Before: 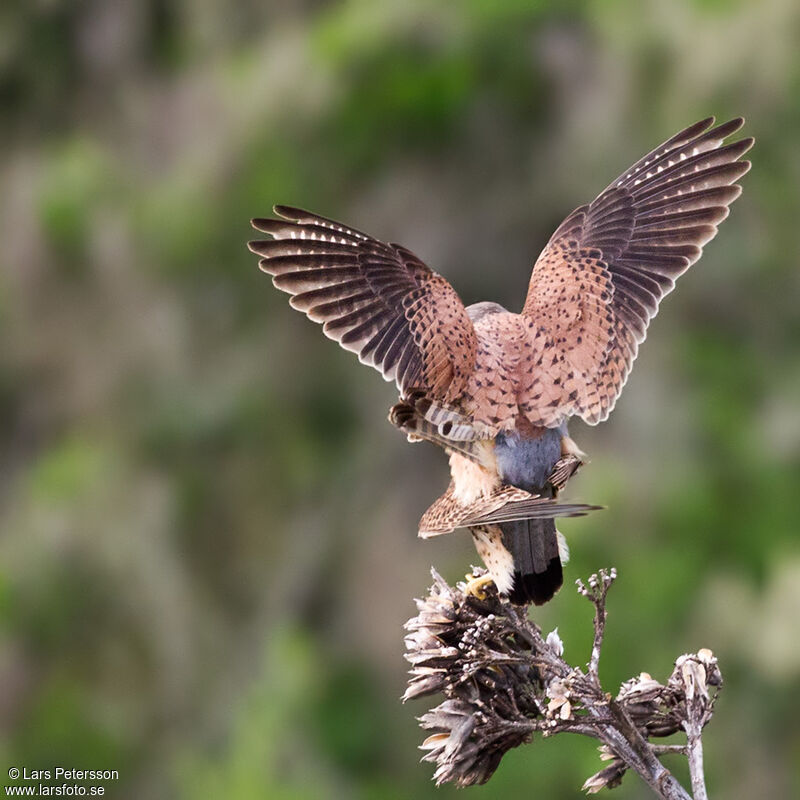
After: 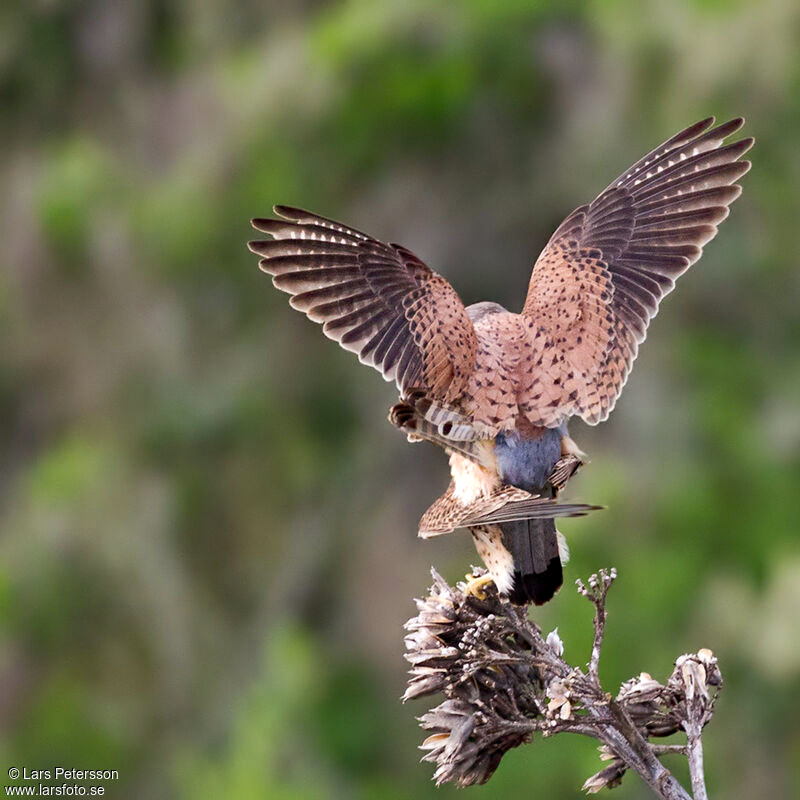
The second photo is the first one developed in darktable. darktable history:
shadows and highlights: on, module defaults
color zones: curves: ch0 [(0, 0.48) (0.209, 0.398) (0.305, 0.332) (0.429, 0.493) (0.571, 0.5) (0.714, 0.5) (0.857, 0.5) (1, 0.48)]; ch1 [(0, 0.633) (0.143, 0.586) (0.286, 0.489) (0.429, 0.448) (0.571, 0.31) (0.714, 0.335) (0.857, 0.492) (1, 0.633)]; ch2 [(0, 0.448) (0.143, 0.498) (0.286, 0.5) (0.429, 0.5) (0.571, 0.5) (0.714, 0.5) (0.857, 0.5) (1, 0.448)], mix -120.92%
haze removal: strength 0.28, distance 0.251, compatibility mode true, adaptive false
